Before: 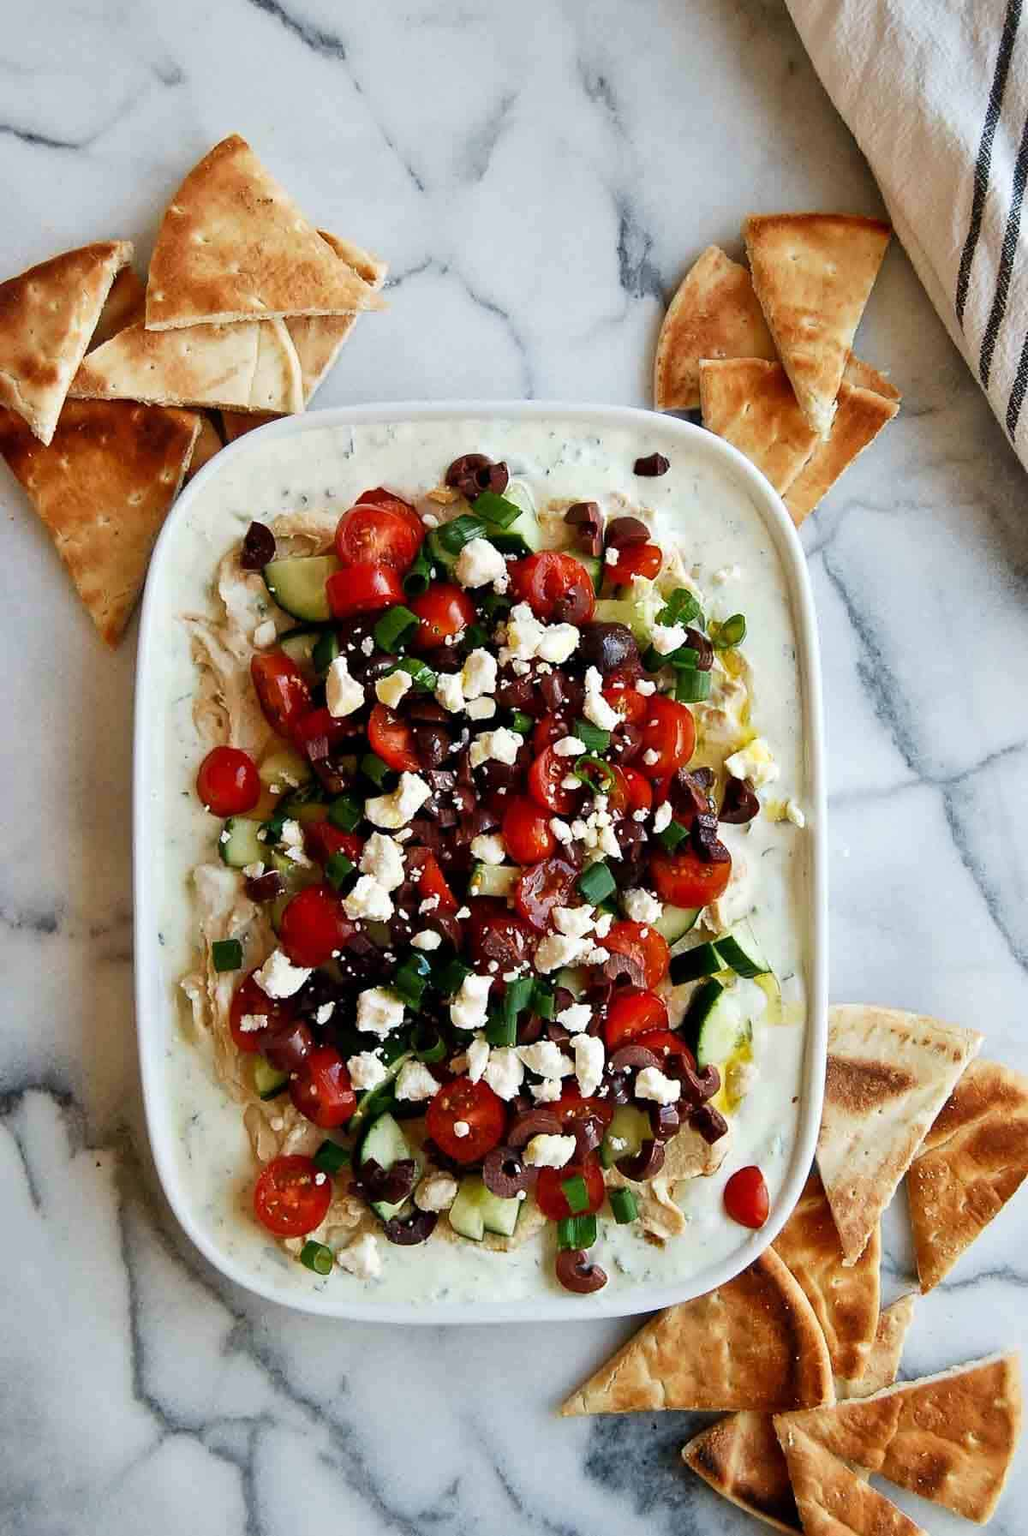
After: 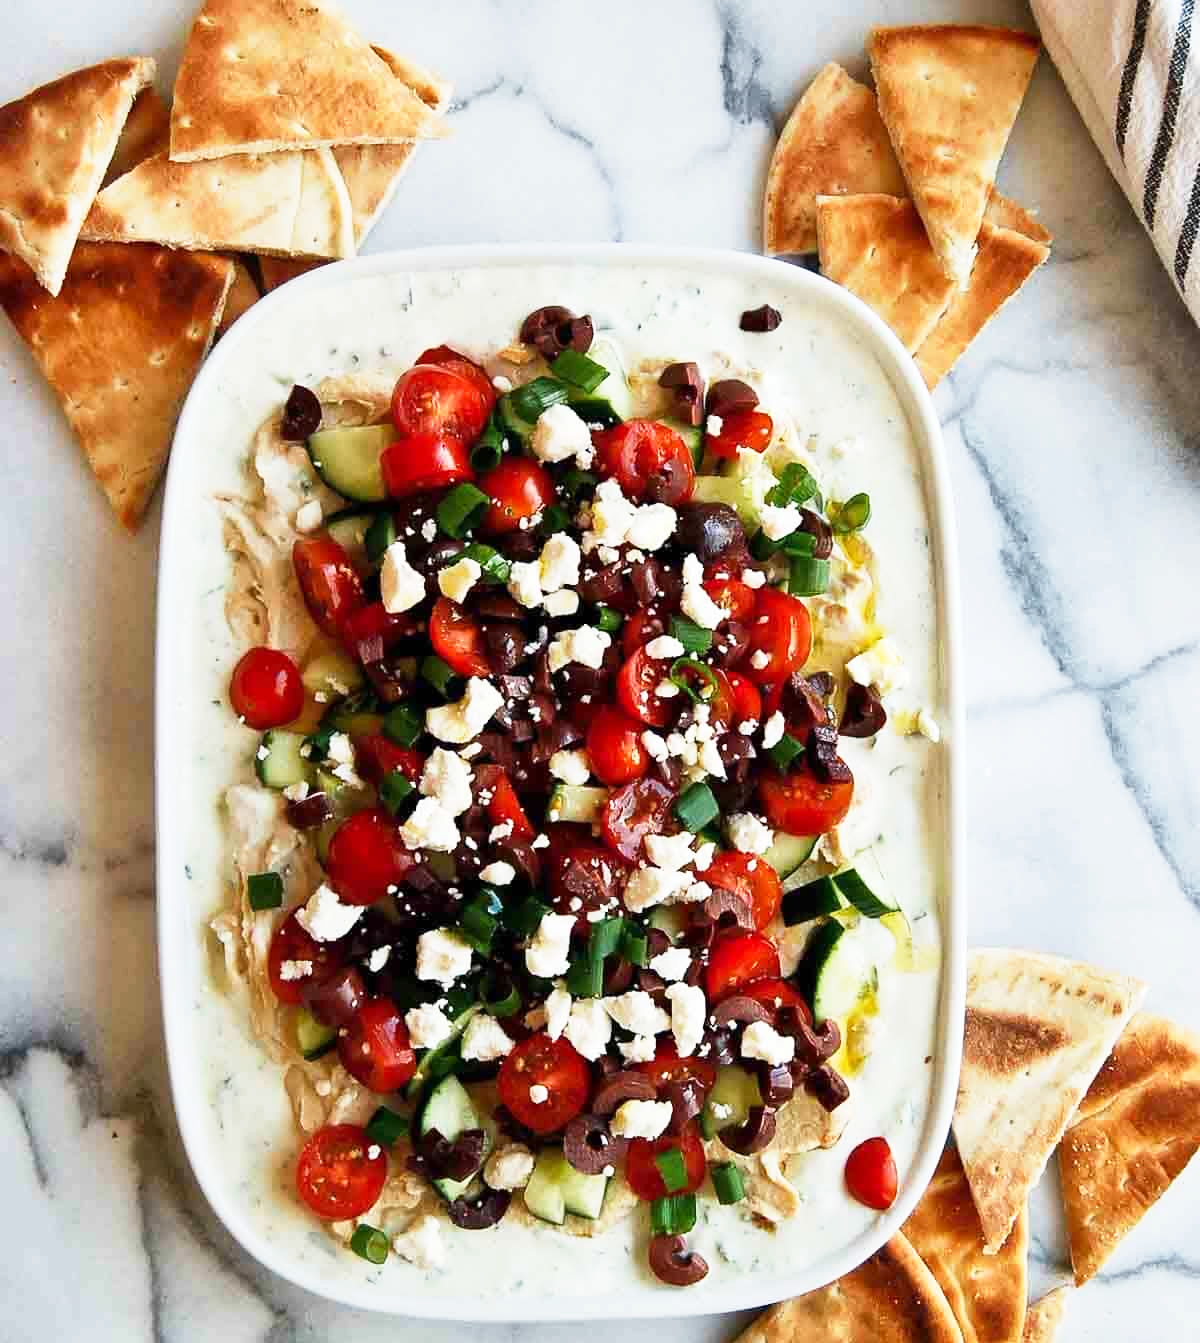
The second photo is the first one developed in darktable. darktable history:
crop and rotate: top 12.521%, bottom 12.53%
base curve: curves: ch0 [(0, 0) (0.579, 0.807) (1, 1)], preserve colors none
